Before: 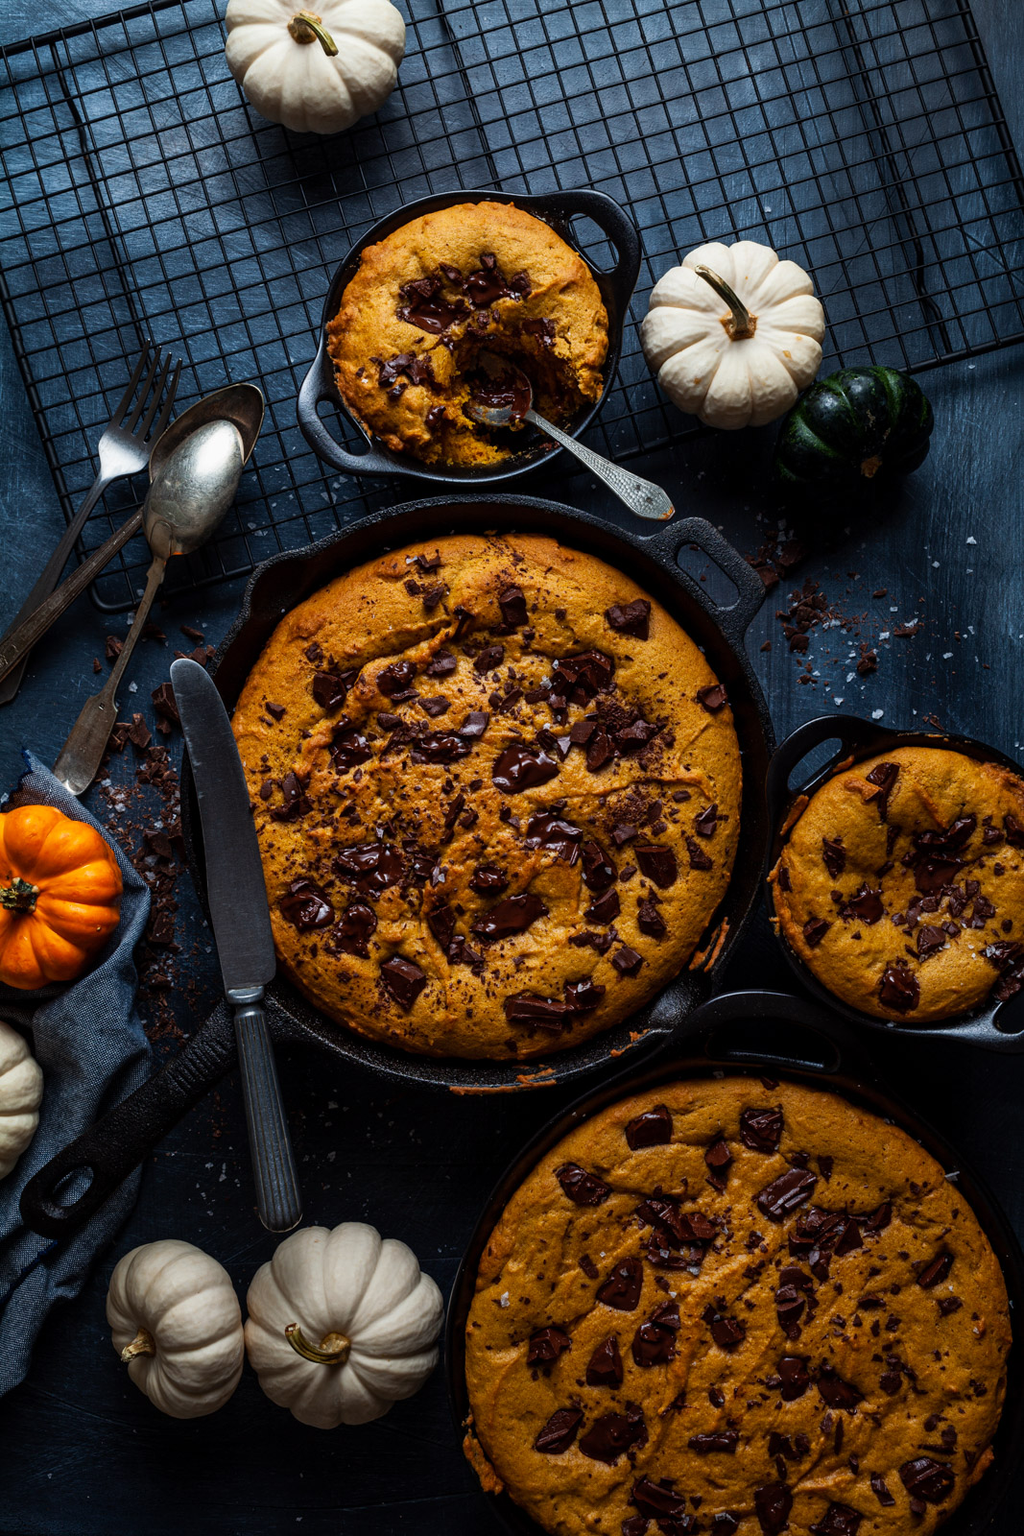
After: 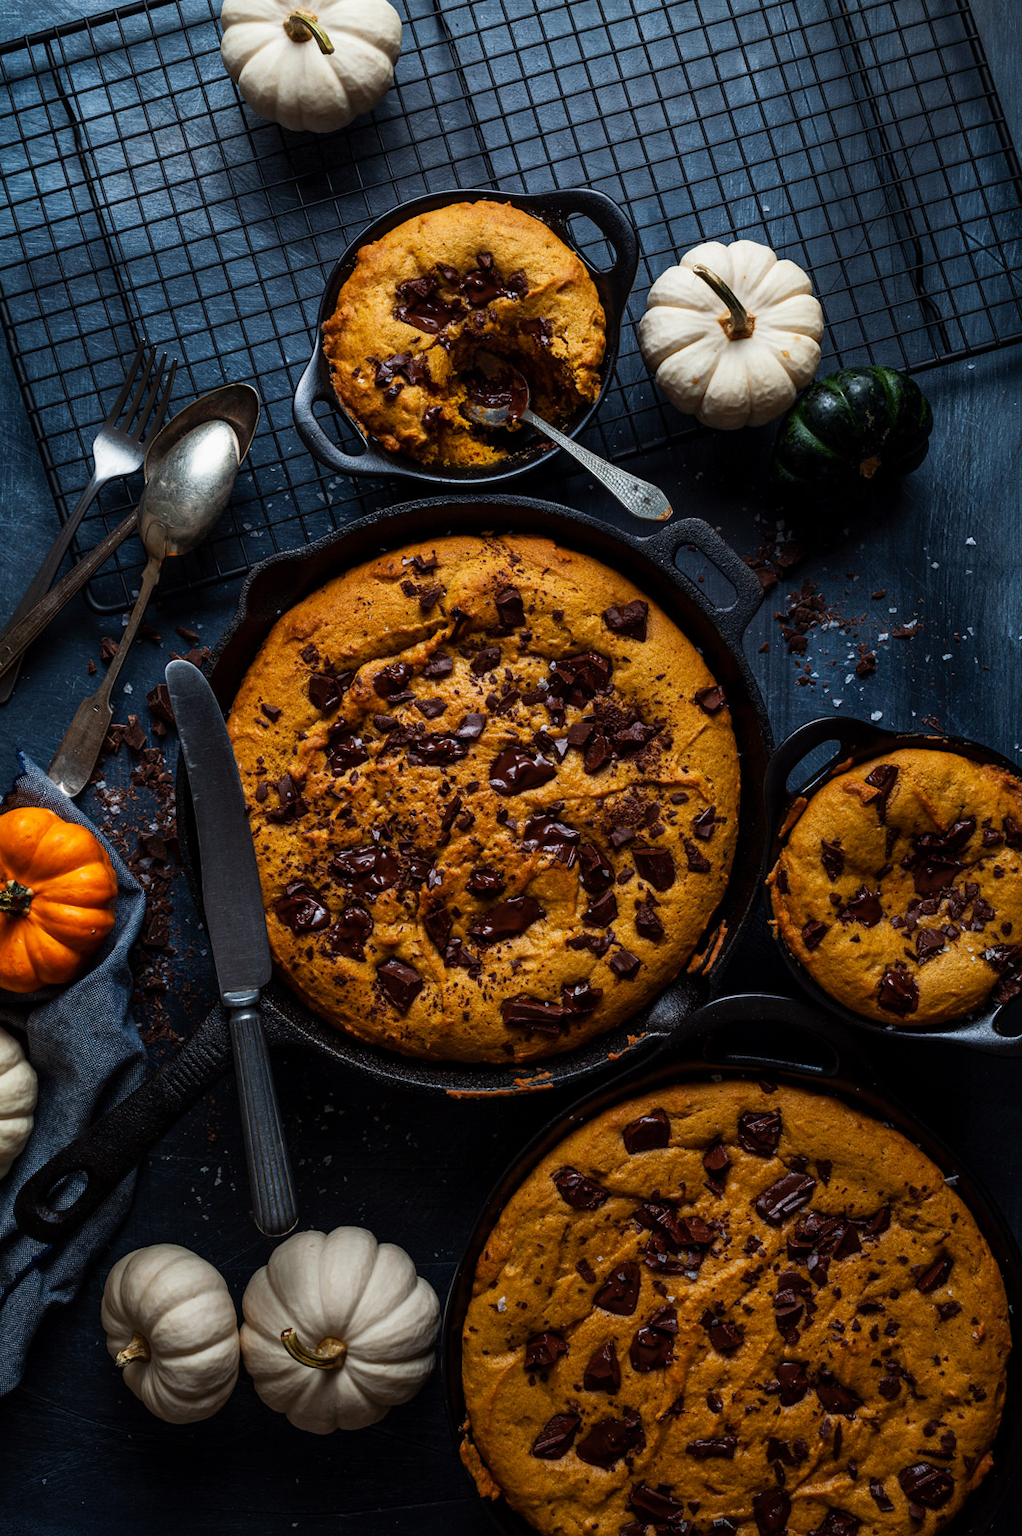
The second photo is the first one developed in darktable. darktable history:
crop and rotate: left 0.565%, top 0.15%, bottom 0.317%
